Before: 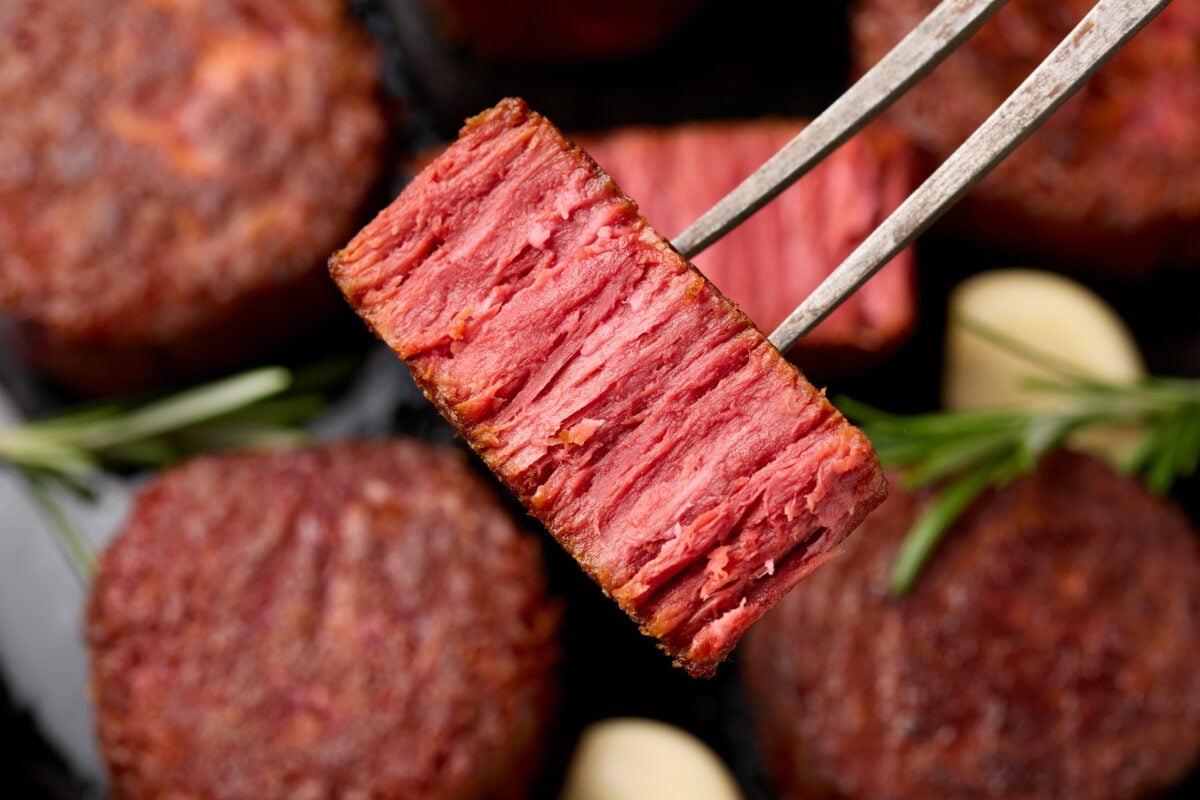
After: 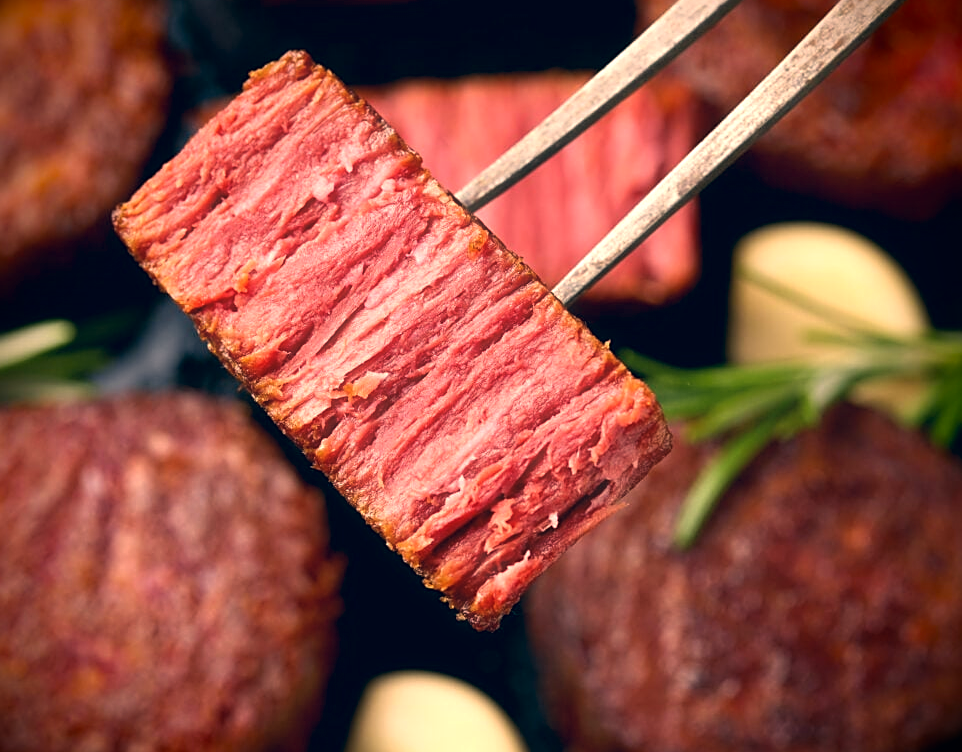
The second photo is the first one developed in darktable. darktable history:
tone equalizer: edges refinement/feathering 500, mask exposure compensation -1.57 EV, preserve details no
crop and rotate: left 18.018%, top 5.946%, right 1.793%
sharpen: on, module defaults
exposure: black level correction 0.001, exposure 0.499 EV, compensate exposure bias true, compensate highlight preservation false
color correction: highlights a* 10.38, highlights b* 14.09, shadows a* -9.7, shadows b* -15.09
vignetting: brightness -0.983, saturation 0.492
haze removal: strength -0.077, distance 0.358, compatibility mode true, adaptive false
